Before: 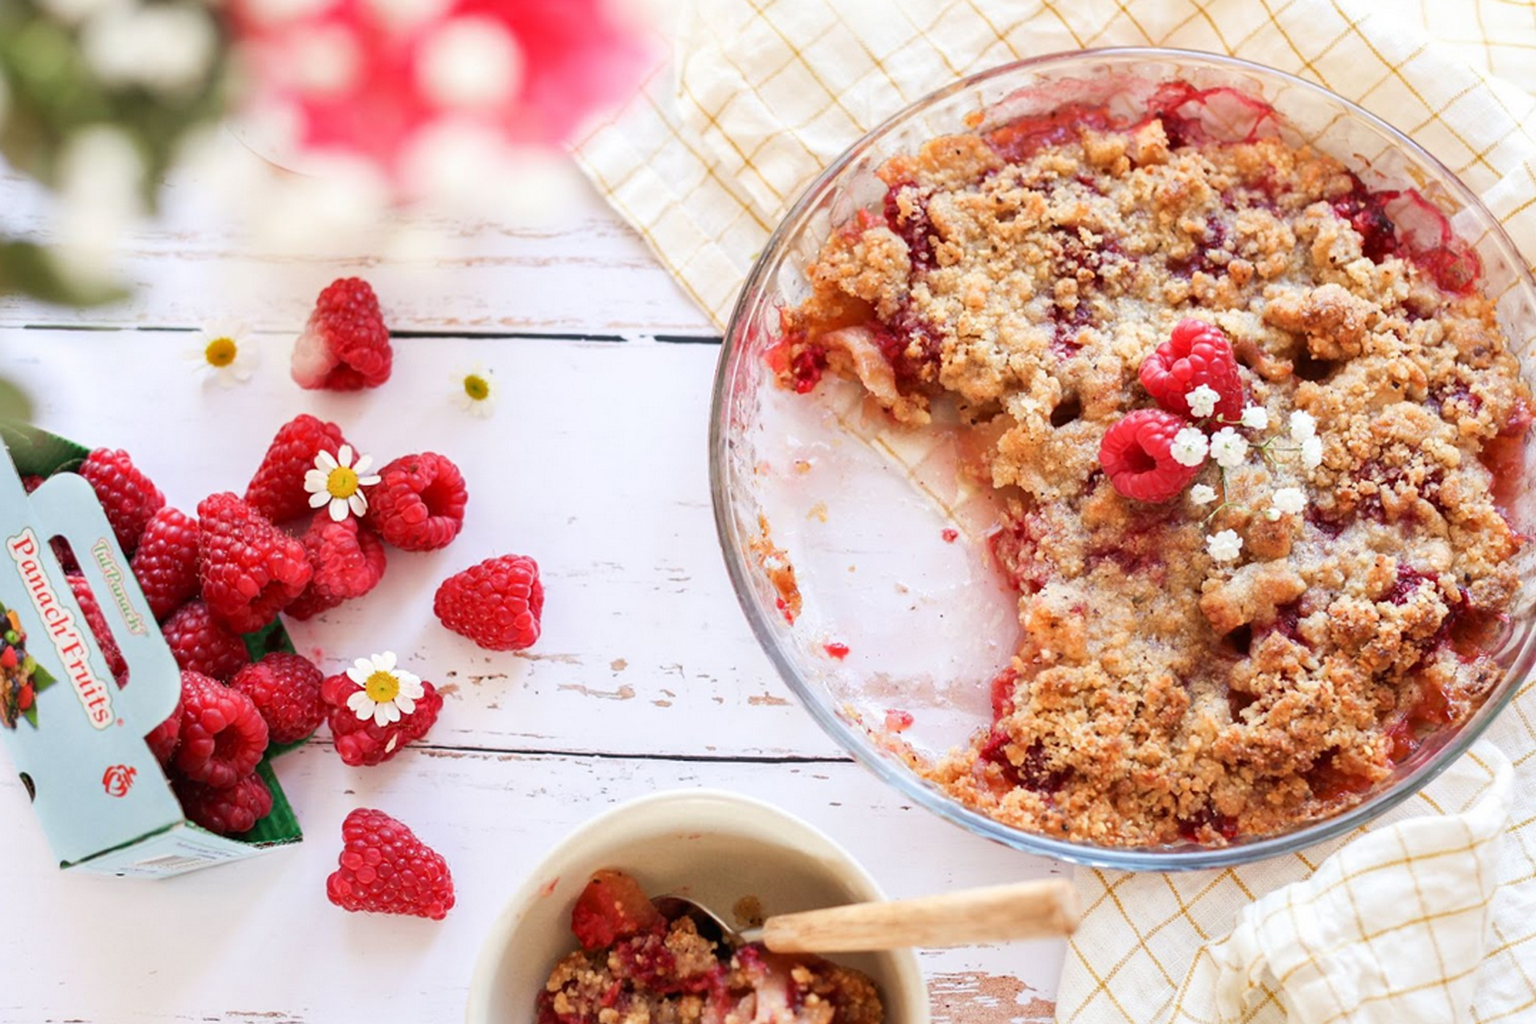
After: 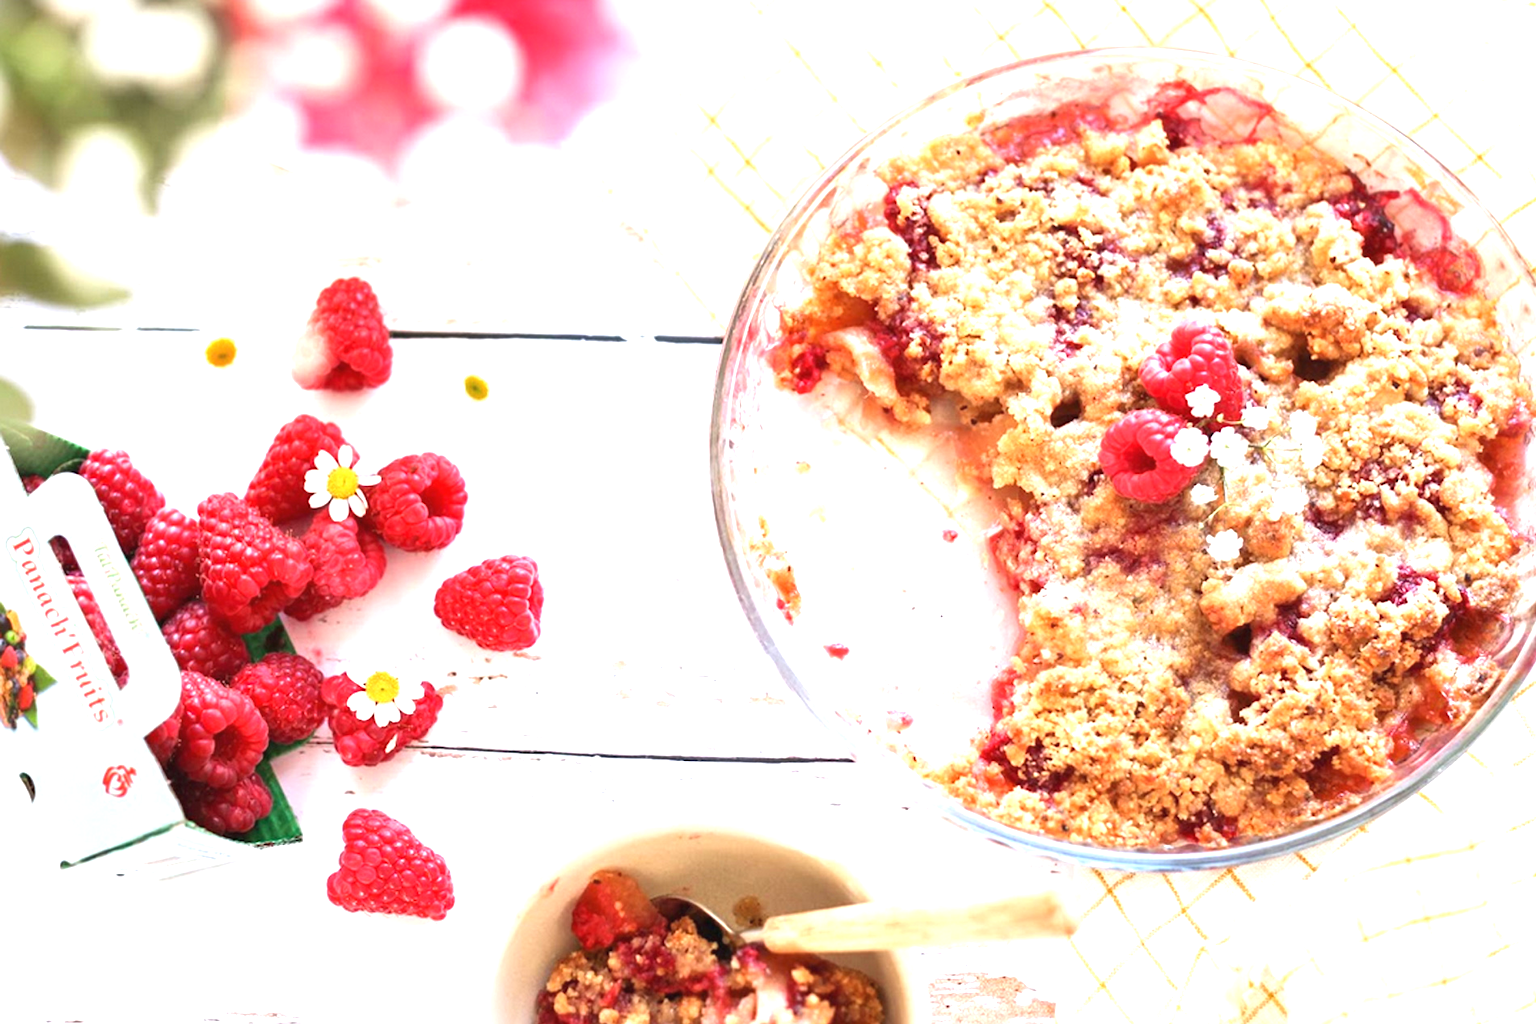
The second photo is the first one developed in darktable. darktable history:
exposure: black level correction -0.001, exposure 1.111 EV, compensate highlight preservation false
